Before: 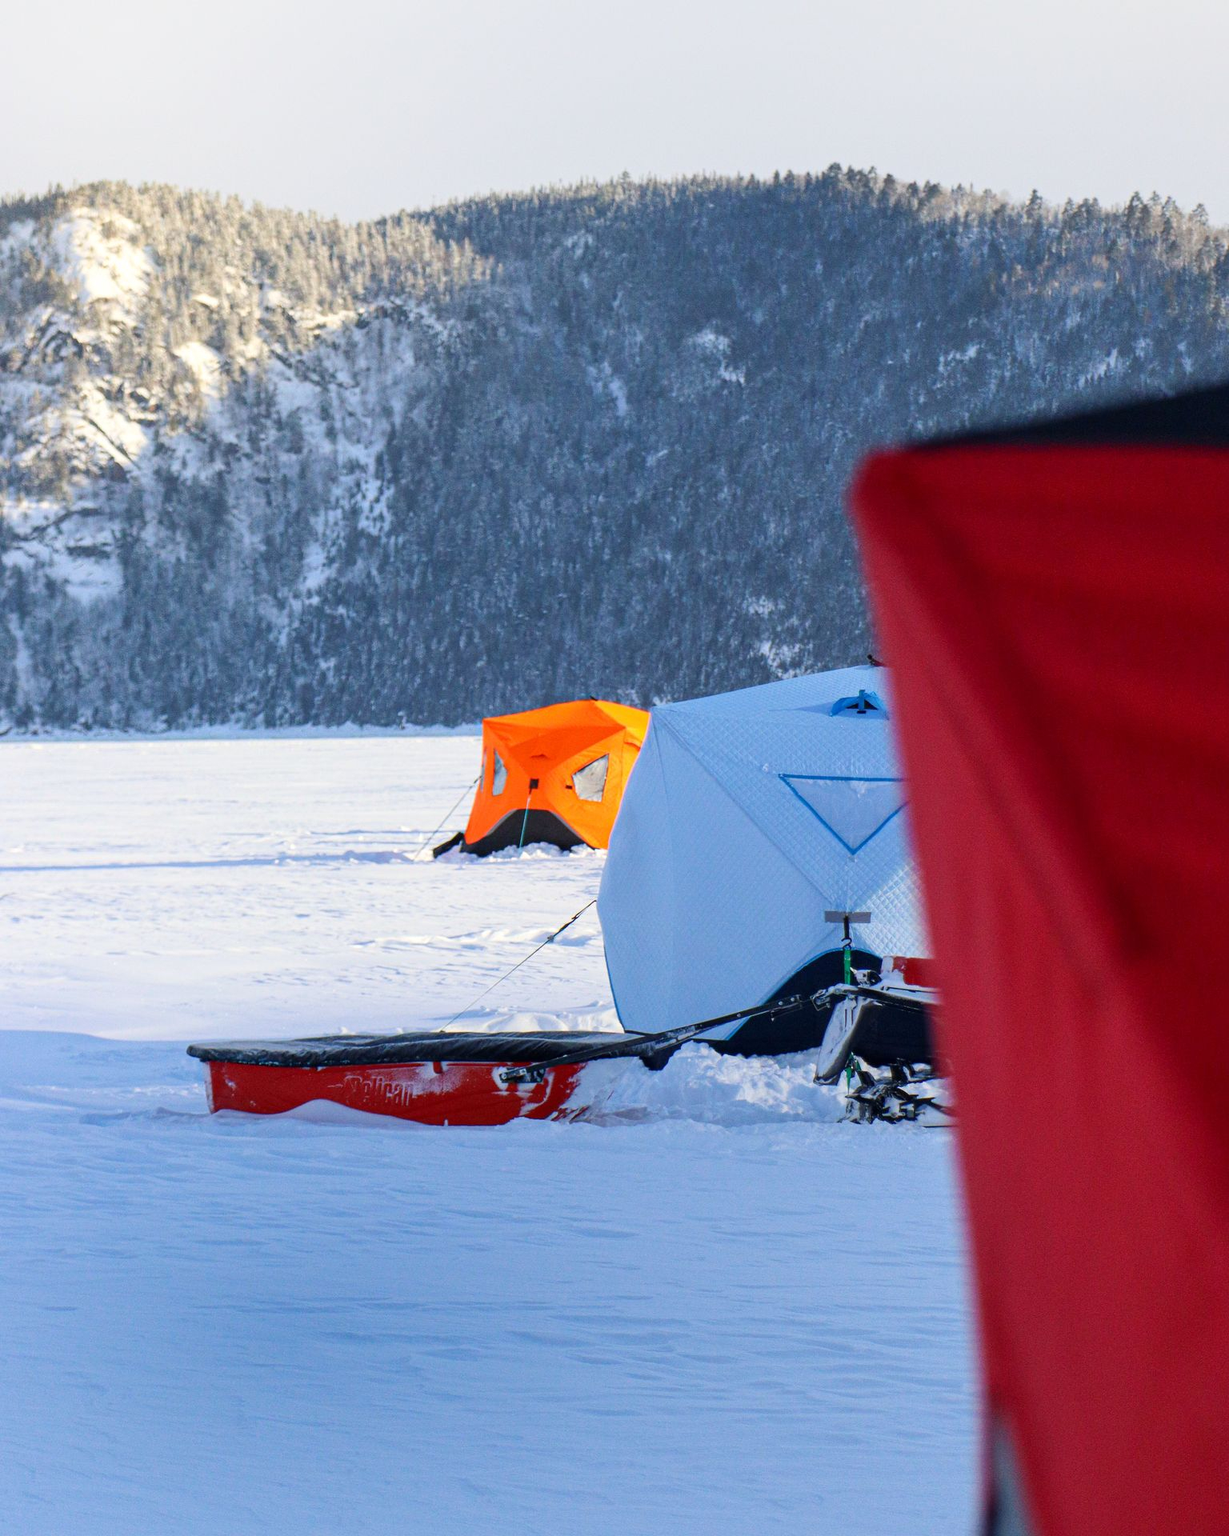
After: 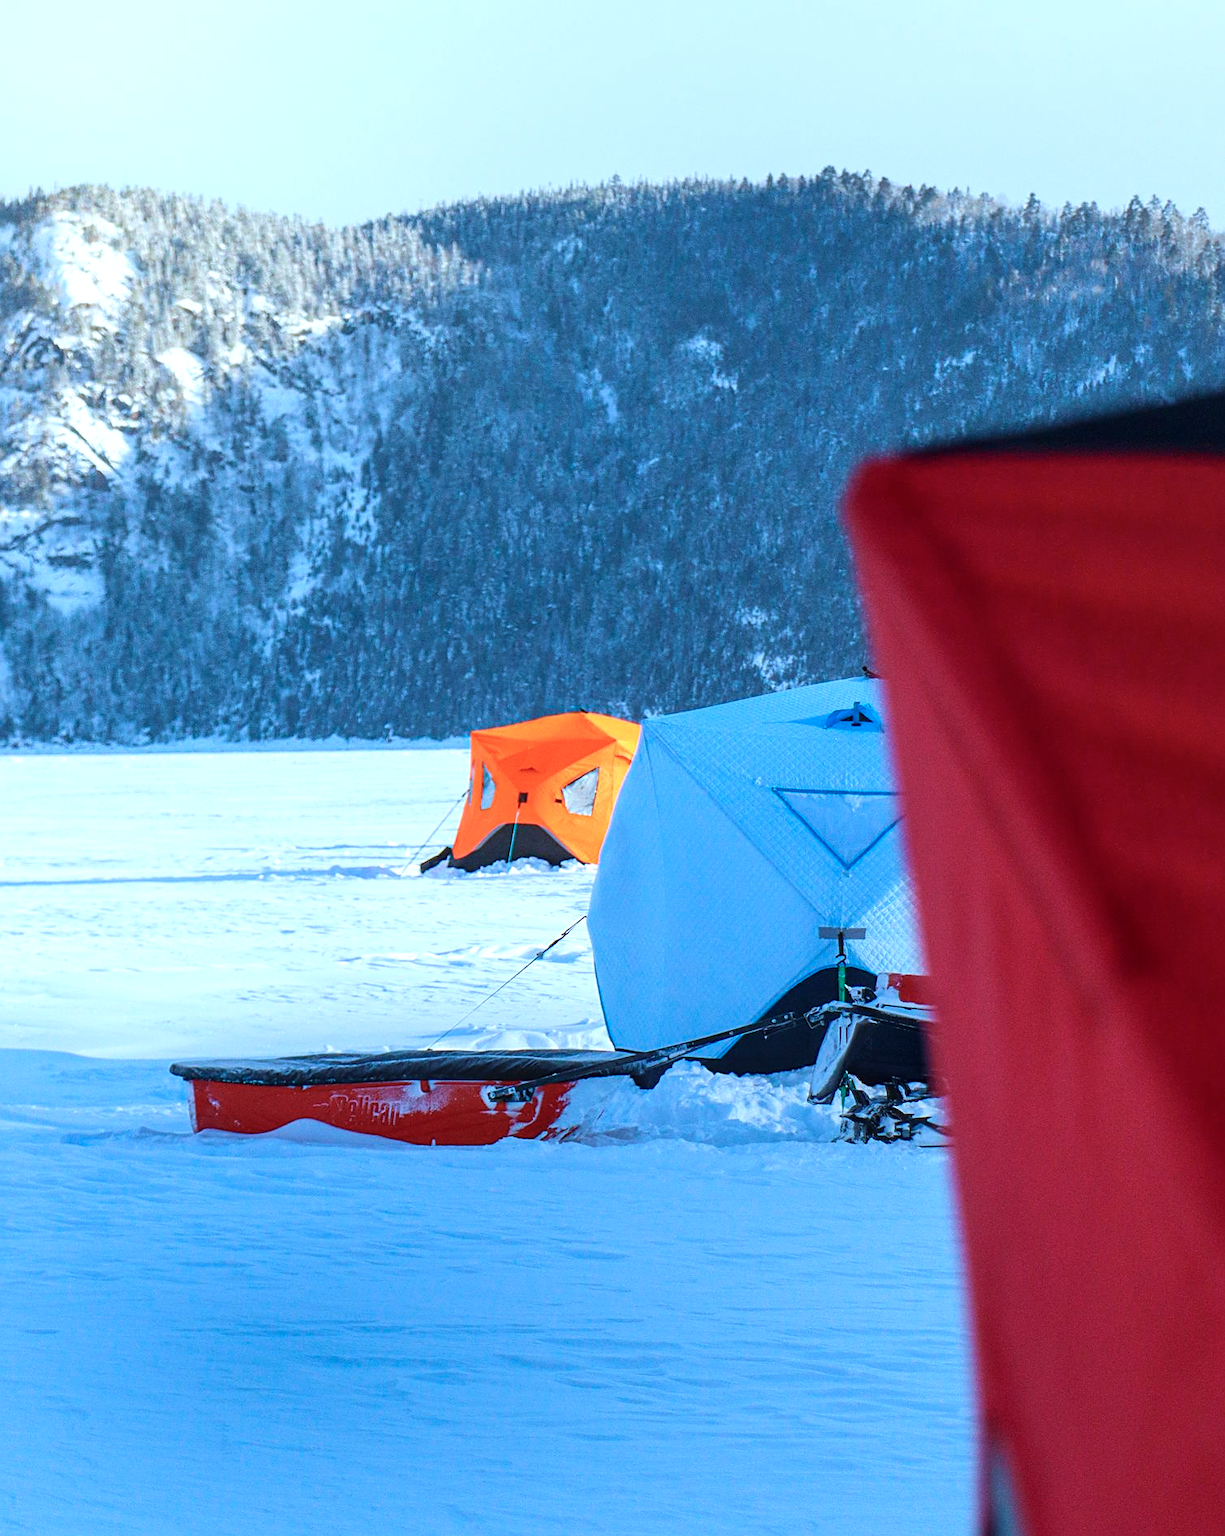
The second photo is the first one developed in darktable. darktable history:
sharpen: on, module defaults
velvia: on, module defaults
local contrast: on, module defaults
contrast equalizer: octaves 7, y [[0.5, 0.542, 0.583, 0.625, 0.667, 0.708], [0.5 ×6], [0.5 ×6], [0, 0.033, 0.067, 0.1, 0.133, 0.167], [0, 0.05, 0.1, 0.15, 0.2, 0.25]], mix -0.302
exposure: exposure 0.2 EV, compensate highlight preservation false
color correction: highlights a* -8.83, highlights b* -23.49
crop: left 1.636%, right 0.267%, bottom 1.716%
